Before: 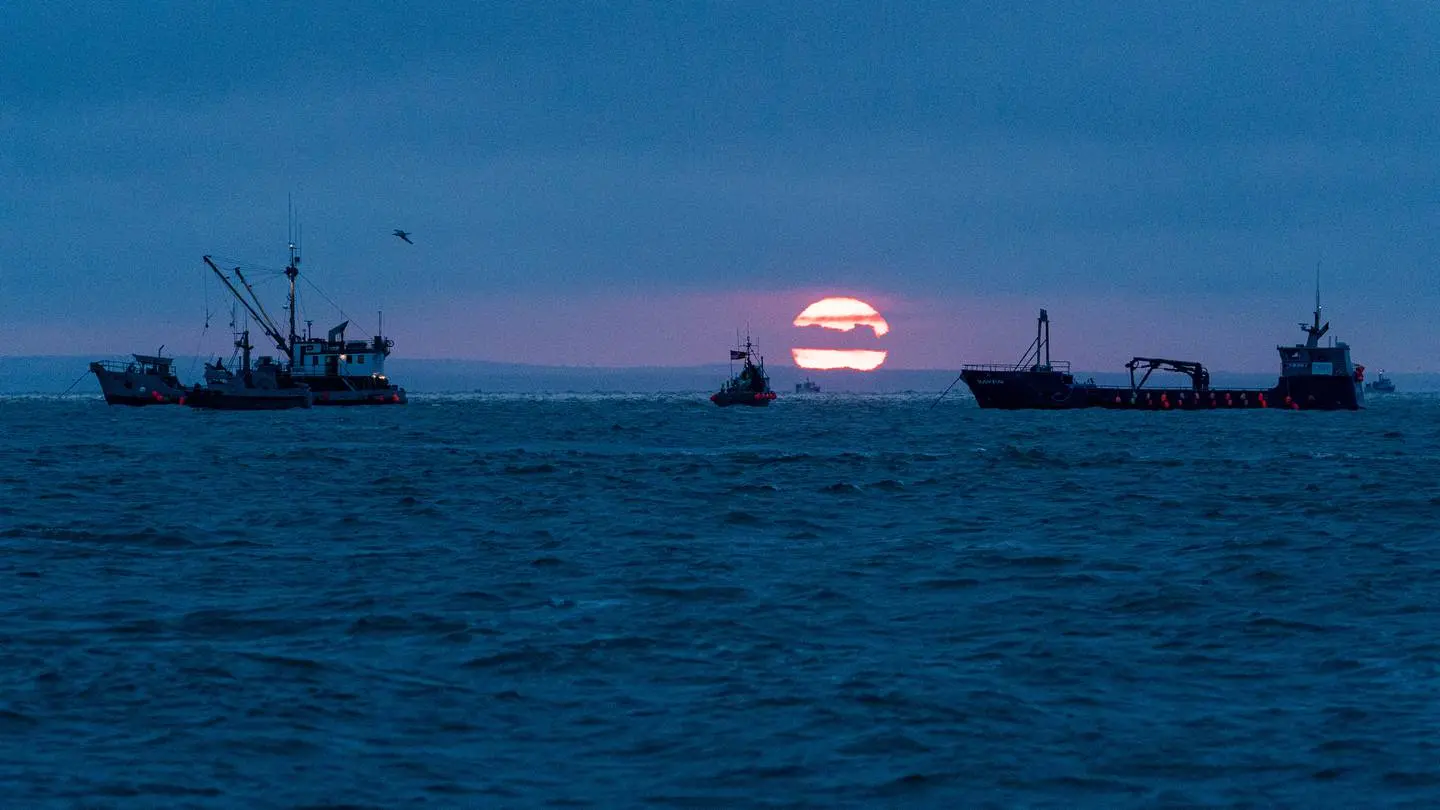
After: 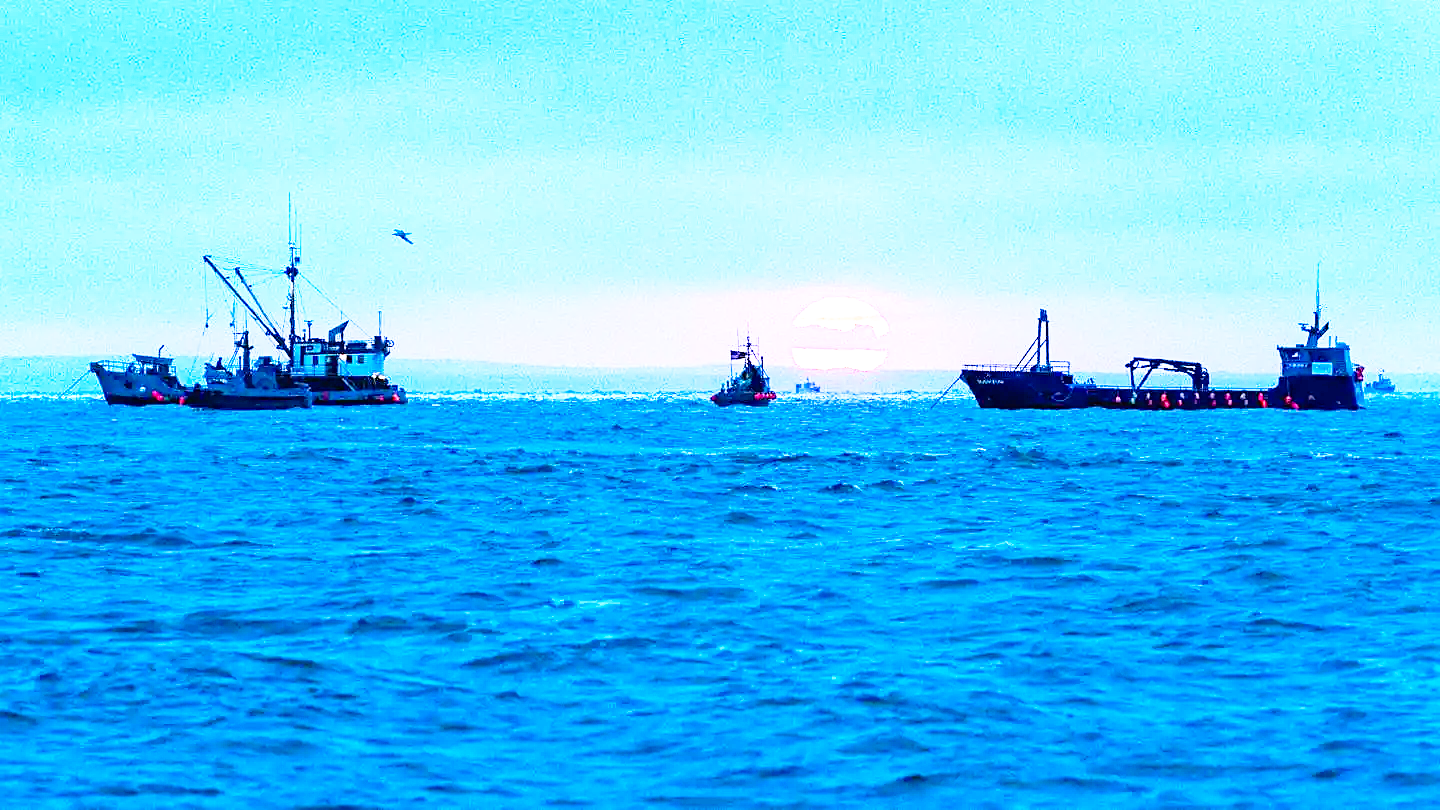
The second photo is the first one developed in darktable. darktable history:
base curve: curves: ch0 [(0, 0) (0.012, 0.01) (0.073, 0.168) (0.31, 0.711) (0.645, 0.957) (1, 1)], preserve colors none
color correction: highlights b* 0.052, saturation 1.27
exposure: black level correction 0, exposure 1.936 EV, compensate highlight preservation false
sharpen: on, module defaults
